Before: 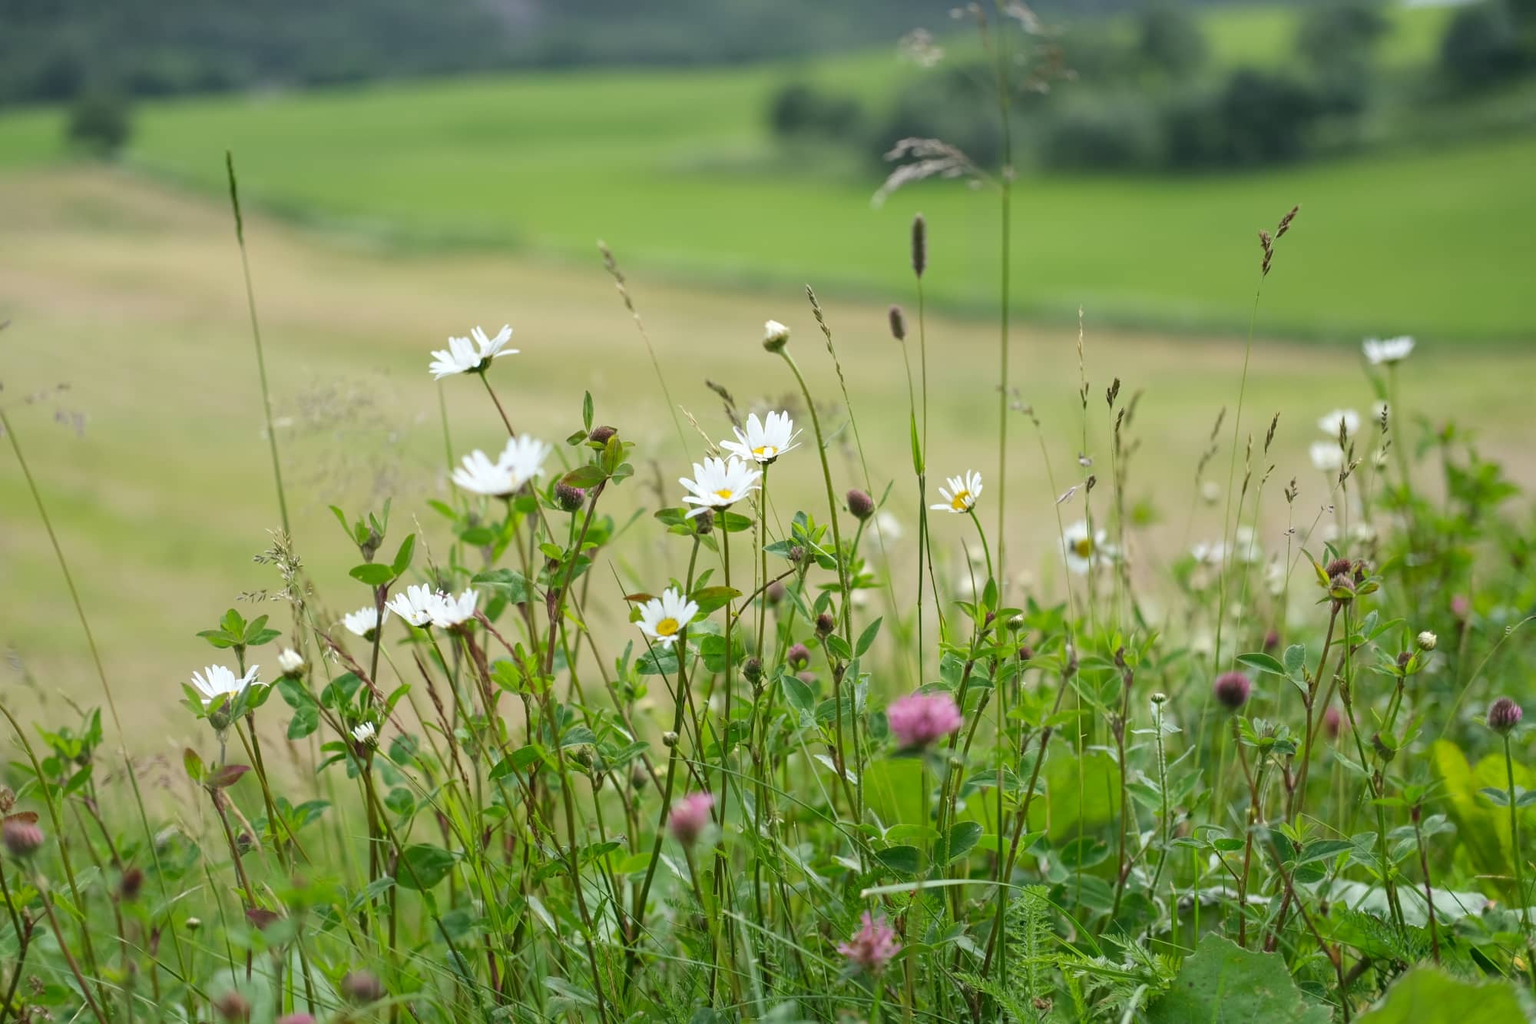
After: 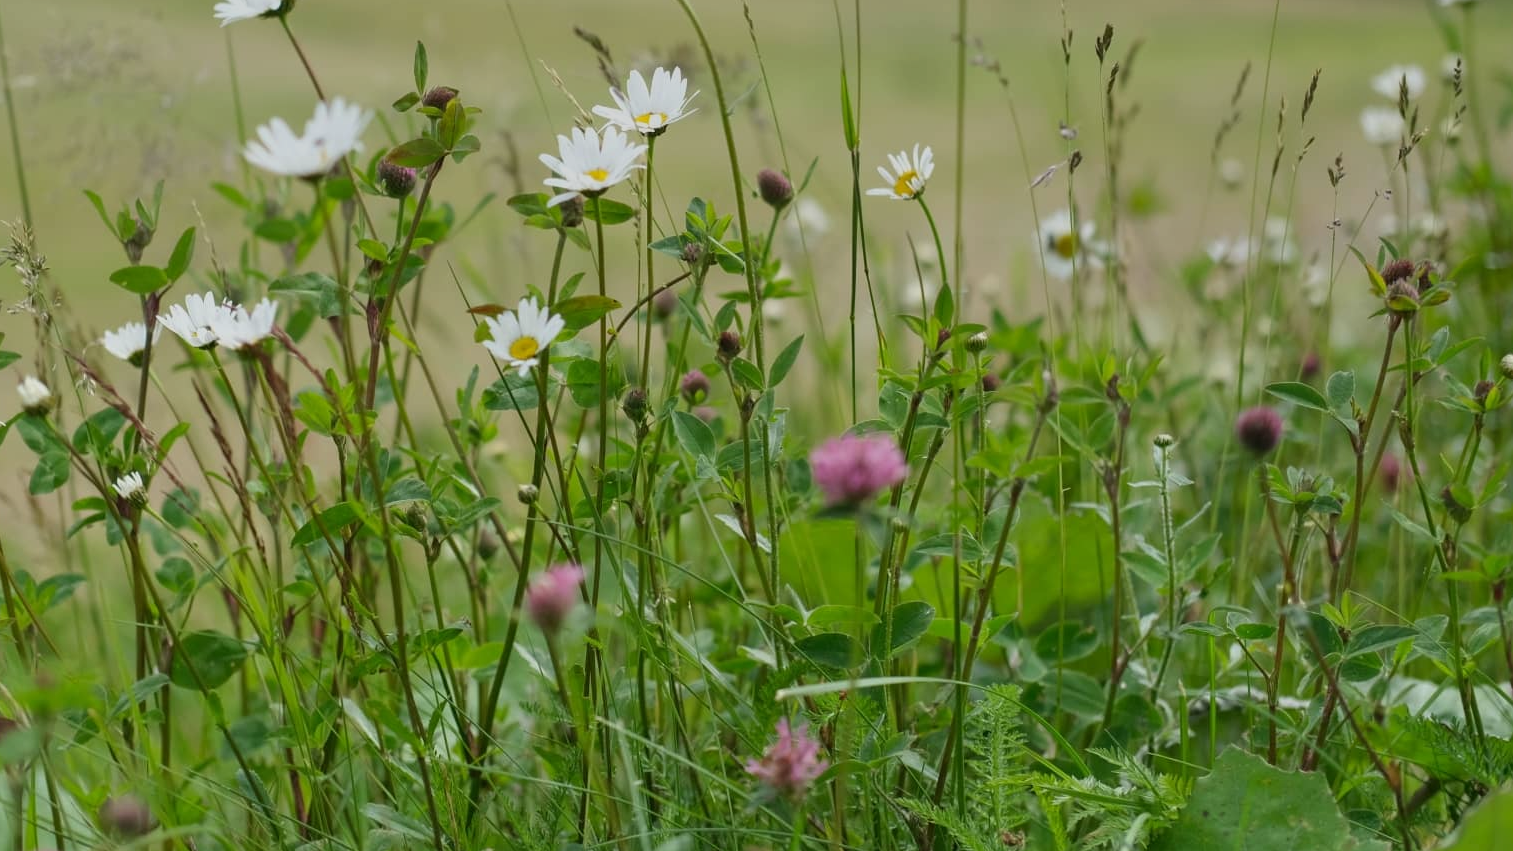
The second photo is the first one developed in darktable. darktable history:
graduated density: rotation 5.63°, offset 76.9
crop and rotate: left 17.299%, top 35.115%, right 7.015%, bottom 1.024%
